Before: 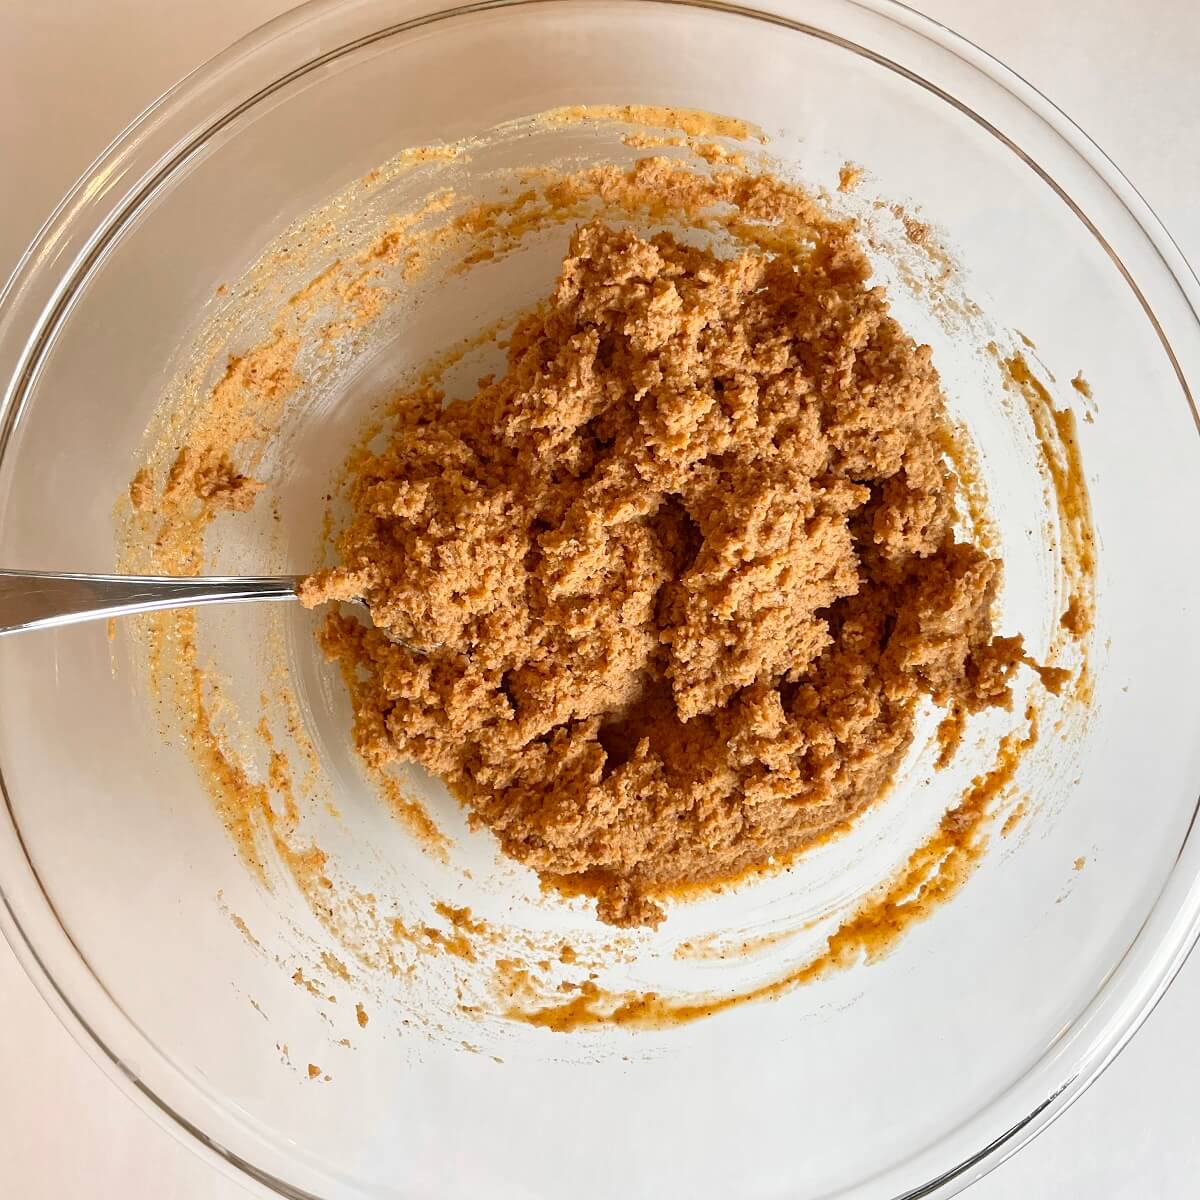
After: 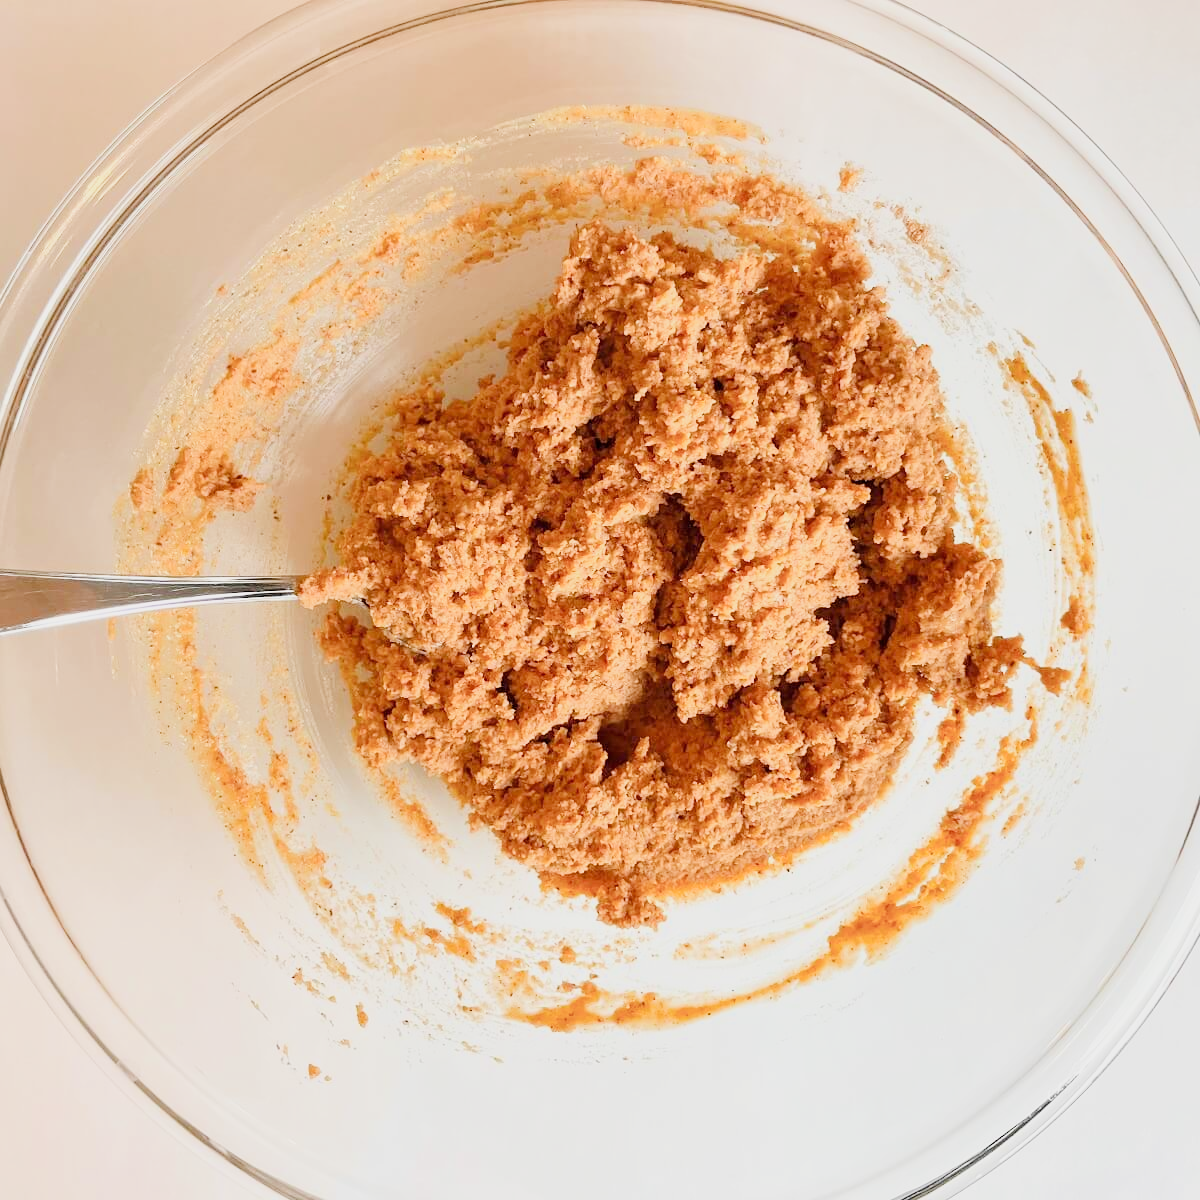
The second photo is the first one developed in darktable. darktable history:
exposure: black level correction 0, exposure 1.3 EV, compensate exposure bias true, compensate highlight preservation false
filmic rgb: black relative exposure -6.98 EV, white relative exposure 5.63 EV, hardness 2.86
